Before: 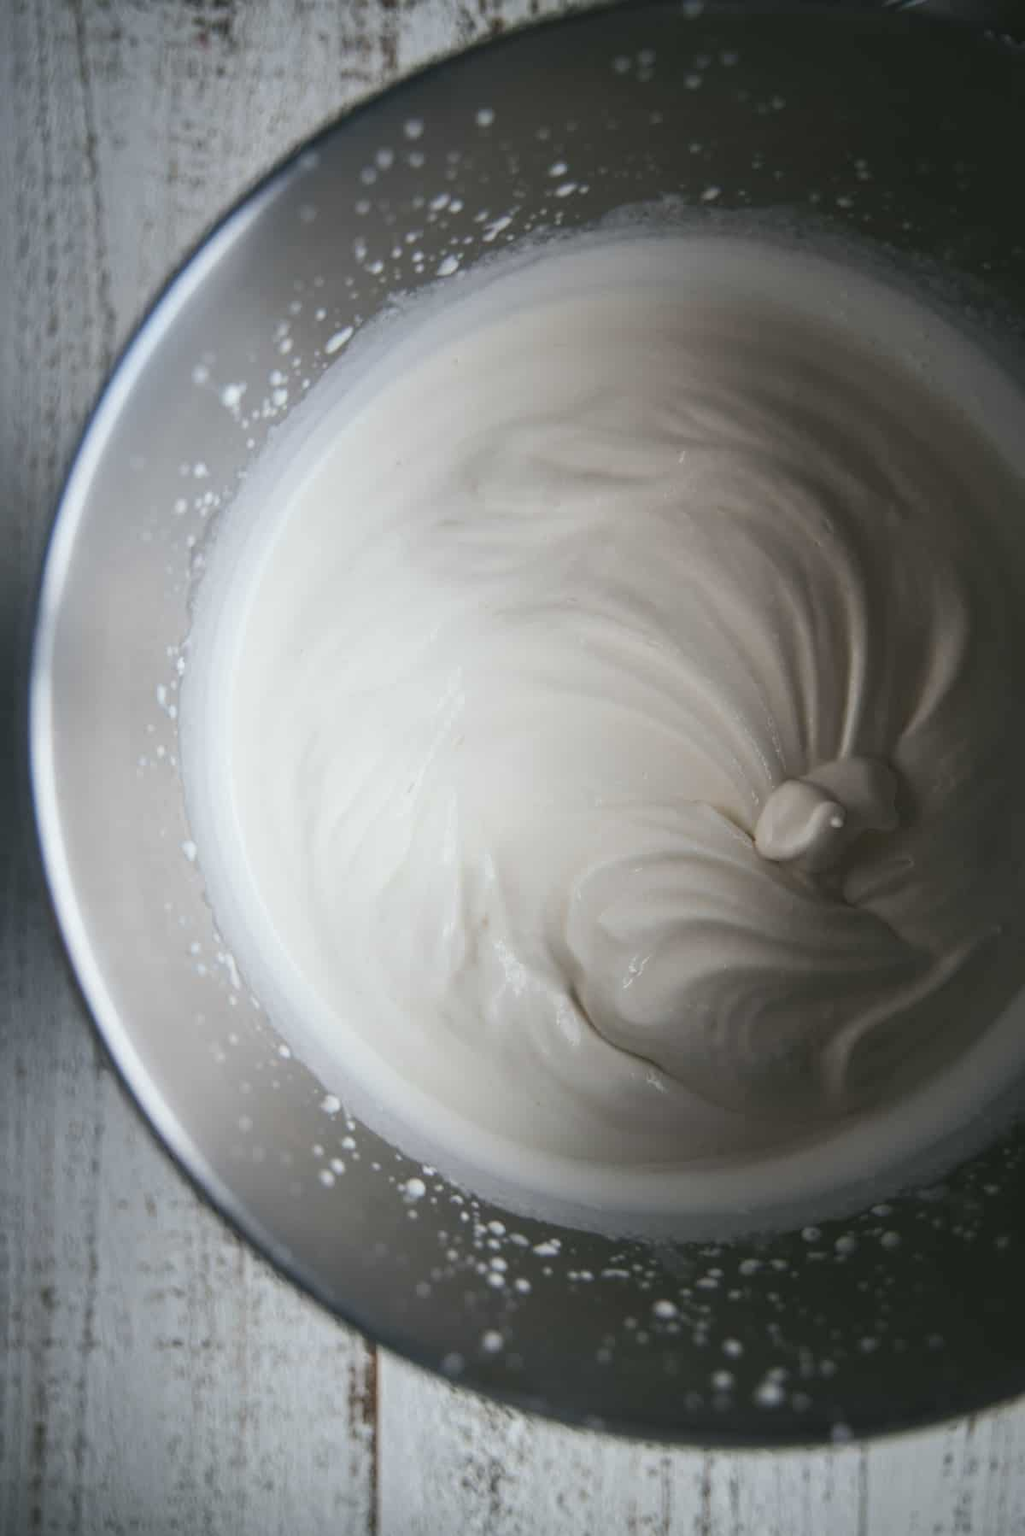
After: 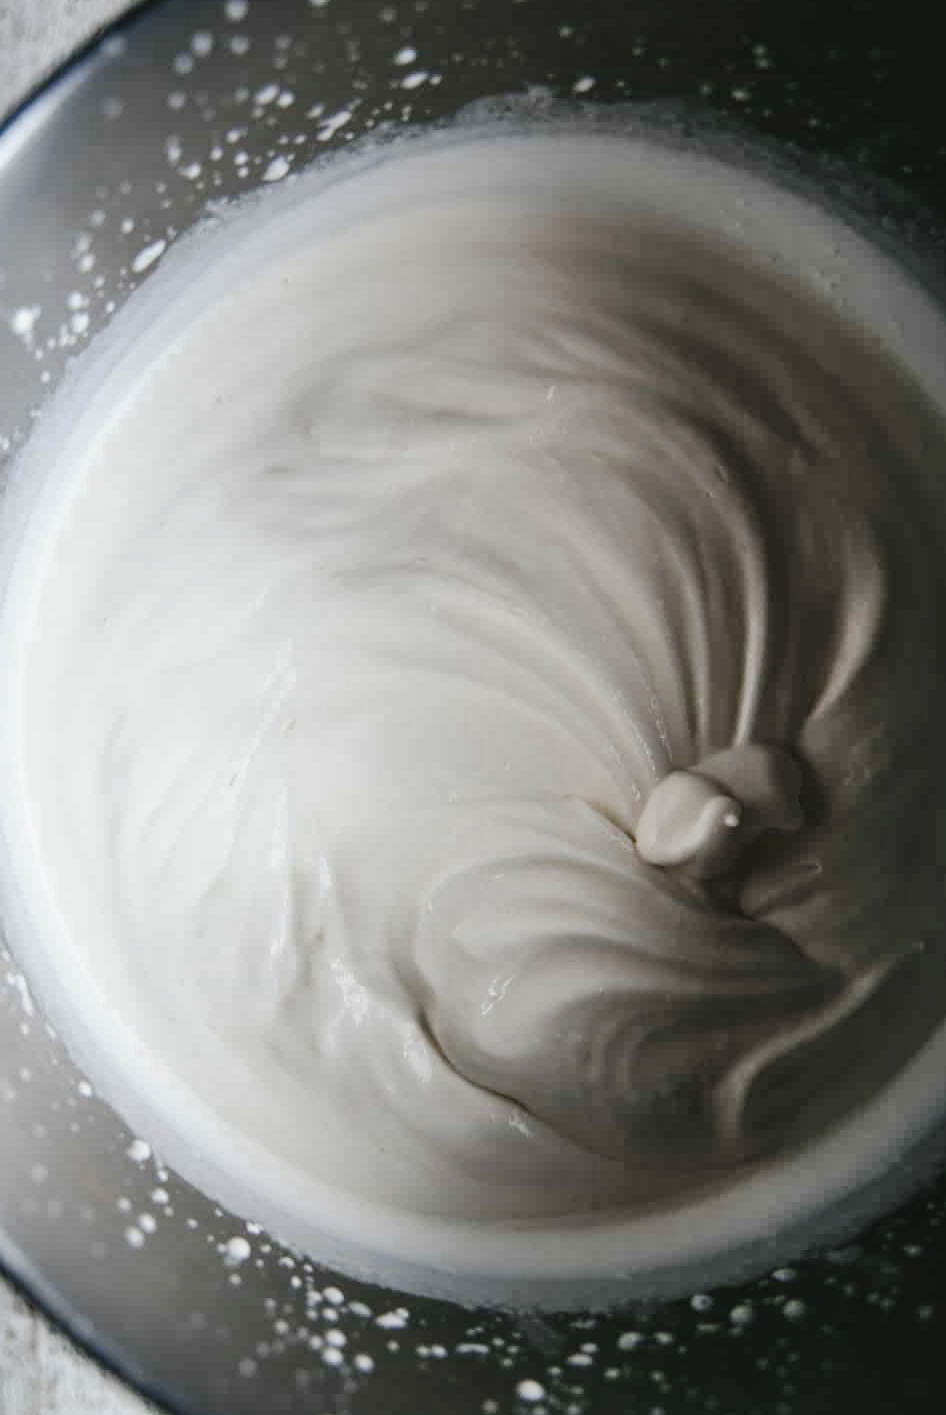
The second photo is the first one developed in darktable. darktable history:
color zones: curves: ch0 [(0, 0.5) (0.125, 0.4) (0.25, 0.5) (0.375, 0.4) (0.5, 0.4) (0.625, 0.6) (0.75, 0.6) (0.875, 0.5)]; ch1 [(0, 0.35) (0.125, 0.45) (0.25, 0.35) (0.375, 0.35) (0.5, 0.35) (0.625, 0.35) (0.75, 0.45) (0.875, 0.35)]; ch2 [(0, 0.6) (0.125, 0.5) (0.25, 0.5) (0.375, 0.6) (0.5, 0.6) (0.625, 0.5) (0.75, 0.5) (0.875, 0.5)]
shadows and highlights: white point adjustment 0.05, highlights color adjustment 55.9%, soften with gaussian
crop and rotate: left 20.74%, top 7.912%, right 0.375%, bottom 13.378%
tone curve: curves: ch0 [(0, 0) (0.003, 0.003) (0.011, 0.005) (0.025, 0.008) (0.044, 0.012) (0.069, 0.02) (0.1, 0.031) (0.136, 0.047) (0.177, 0.088) (0.224, 0.141) (0.277, 0.222) (0.335, 0.32) (0.399, 0.422) (0.468, 0.523) (0.543, 0.623) (0.623, 0.716) (0.709, 0.796) (0.801, 0.878) (0.898, 0.957) (1, 1)], preserve colors none
